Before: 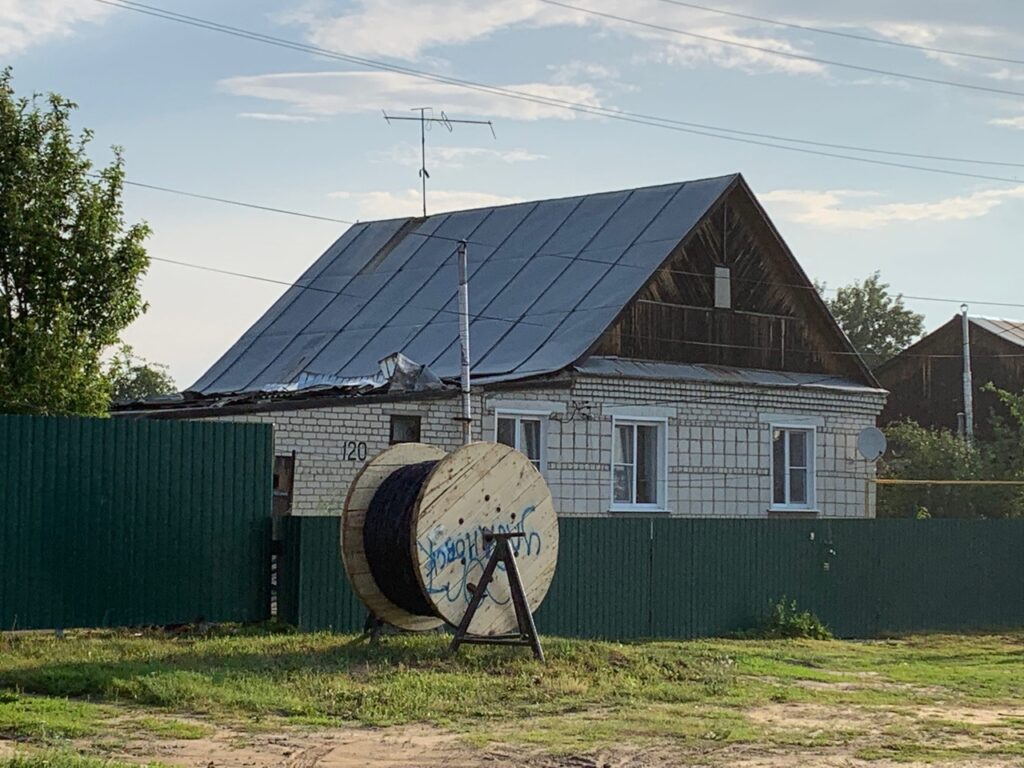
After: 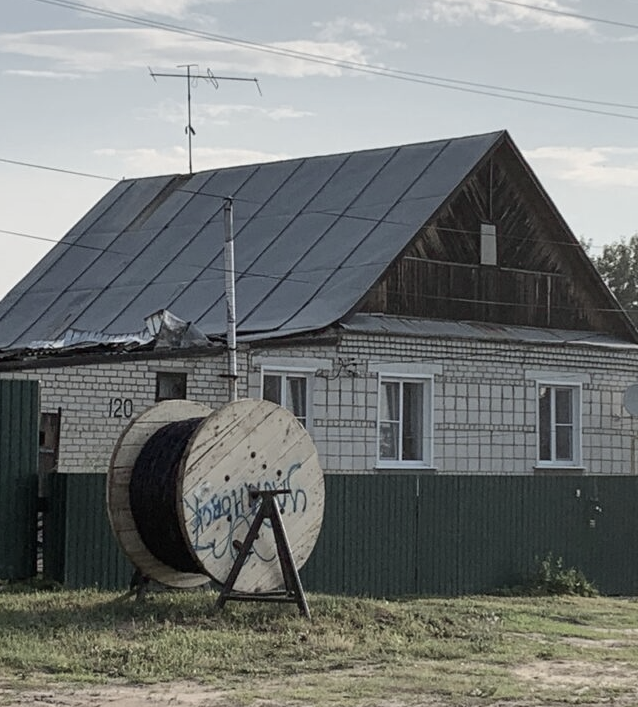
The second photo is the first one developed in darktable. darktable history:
crop and rotate: left 22.918%, top 5.629%, right 14.711%, bottom 2.247%
color zones: curves: ch0 [(0, 0.6) (0.129, 0.508) (0.193, 0.483) (0.429, 0.5) (0.571, 0.5) (0.714, 0.5) (0.857, 0.5) (1, 0.6)]; ch1 [(0, 0.481) (0.112, 0.245) (0.213, 0.223) (0.429, 0.233) (0.571, 0.231) (0.683, 0.242) (0.857, 0.296) (1, 0.481)]
